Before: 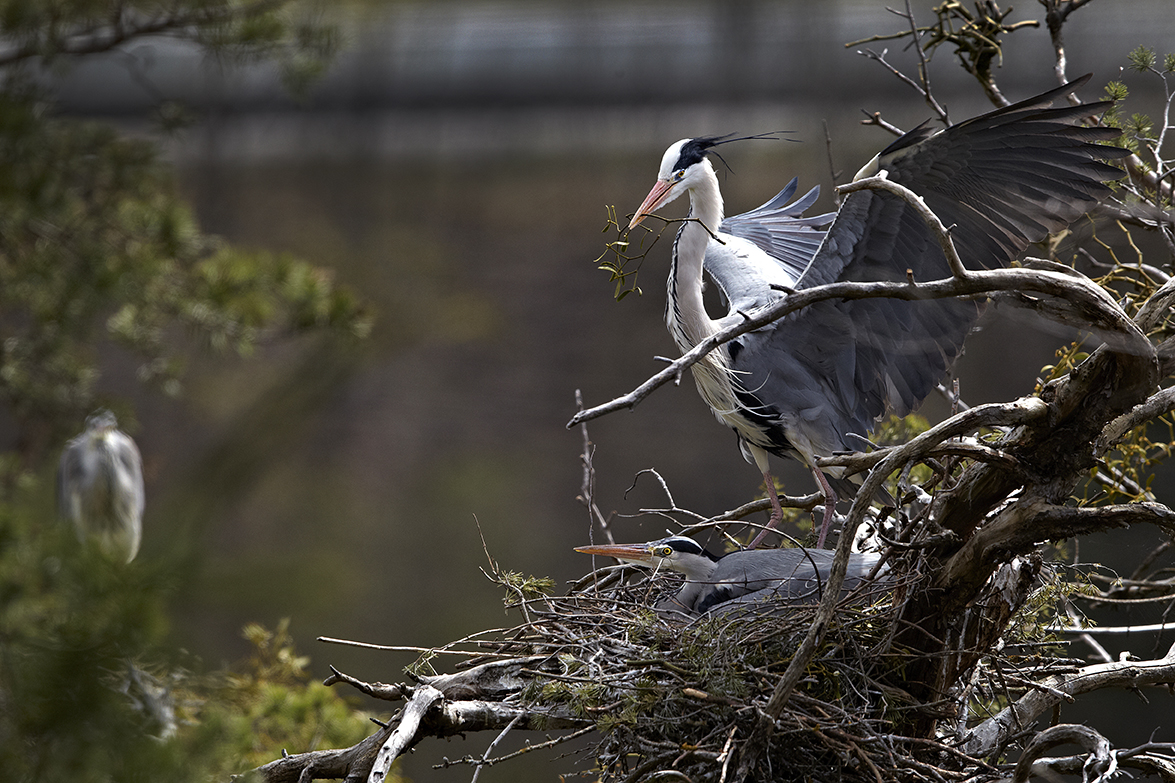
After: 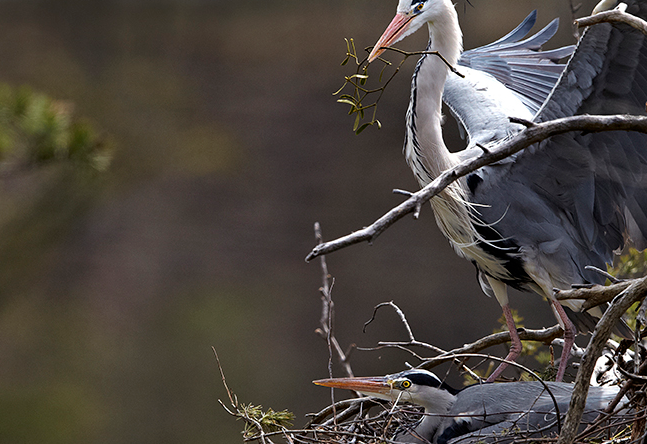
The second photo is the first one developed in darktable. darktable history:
crop and rotate: left 22.269%, top 21.511%, right 22.6%, bottom 21.689%
